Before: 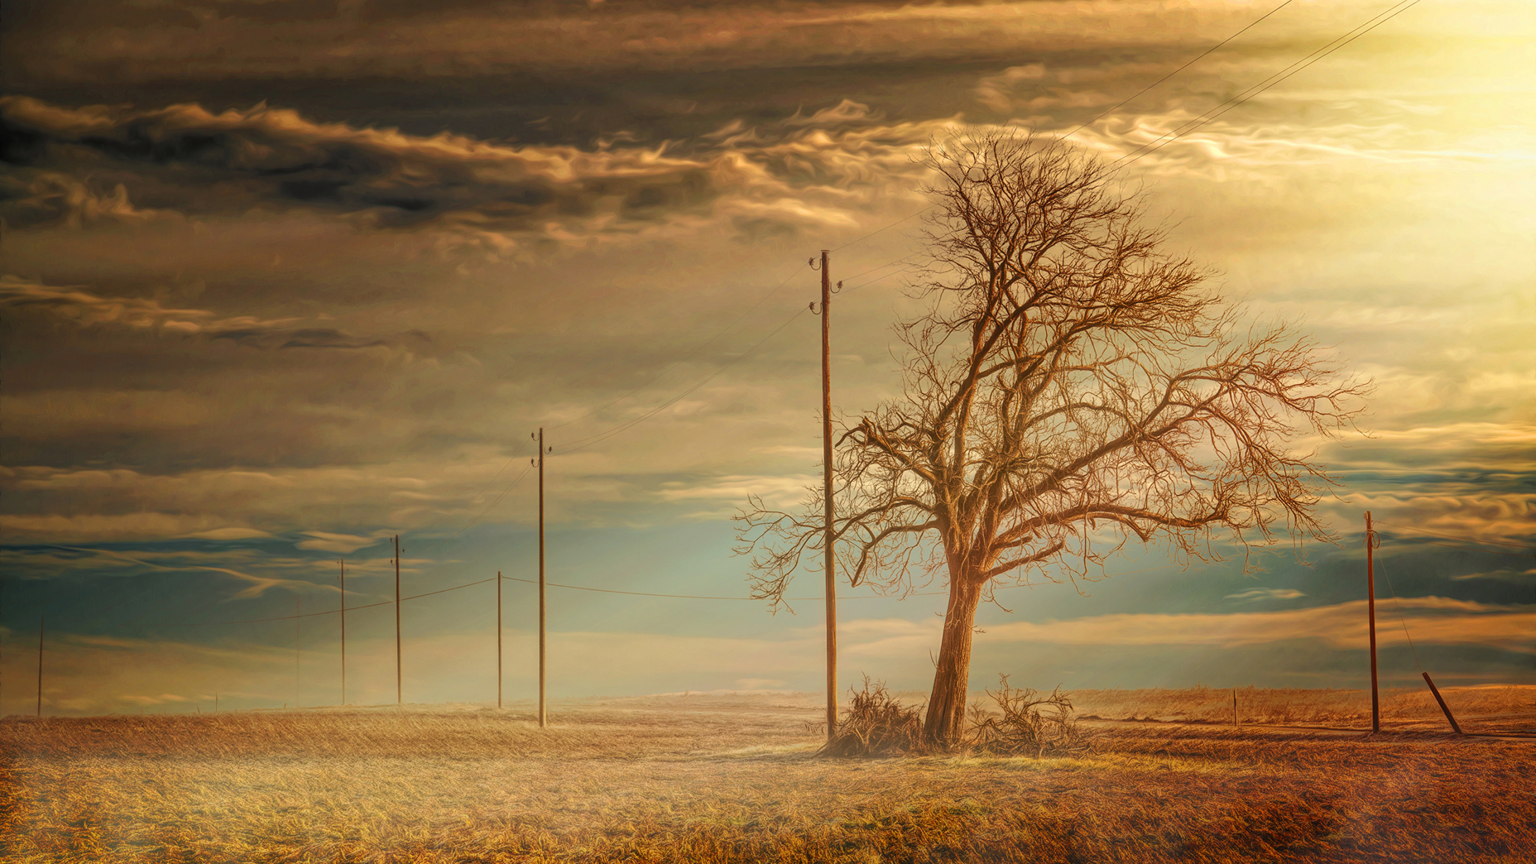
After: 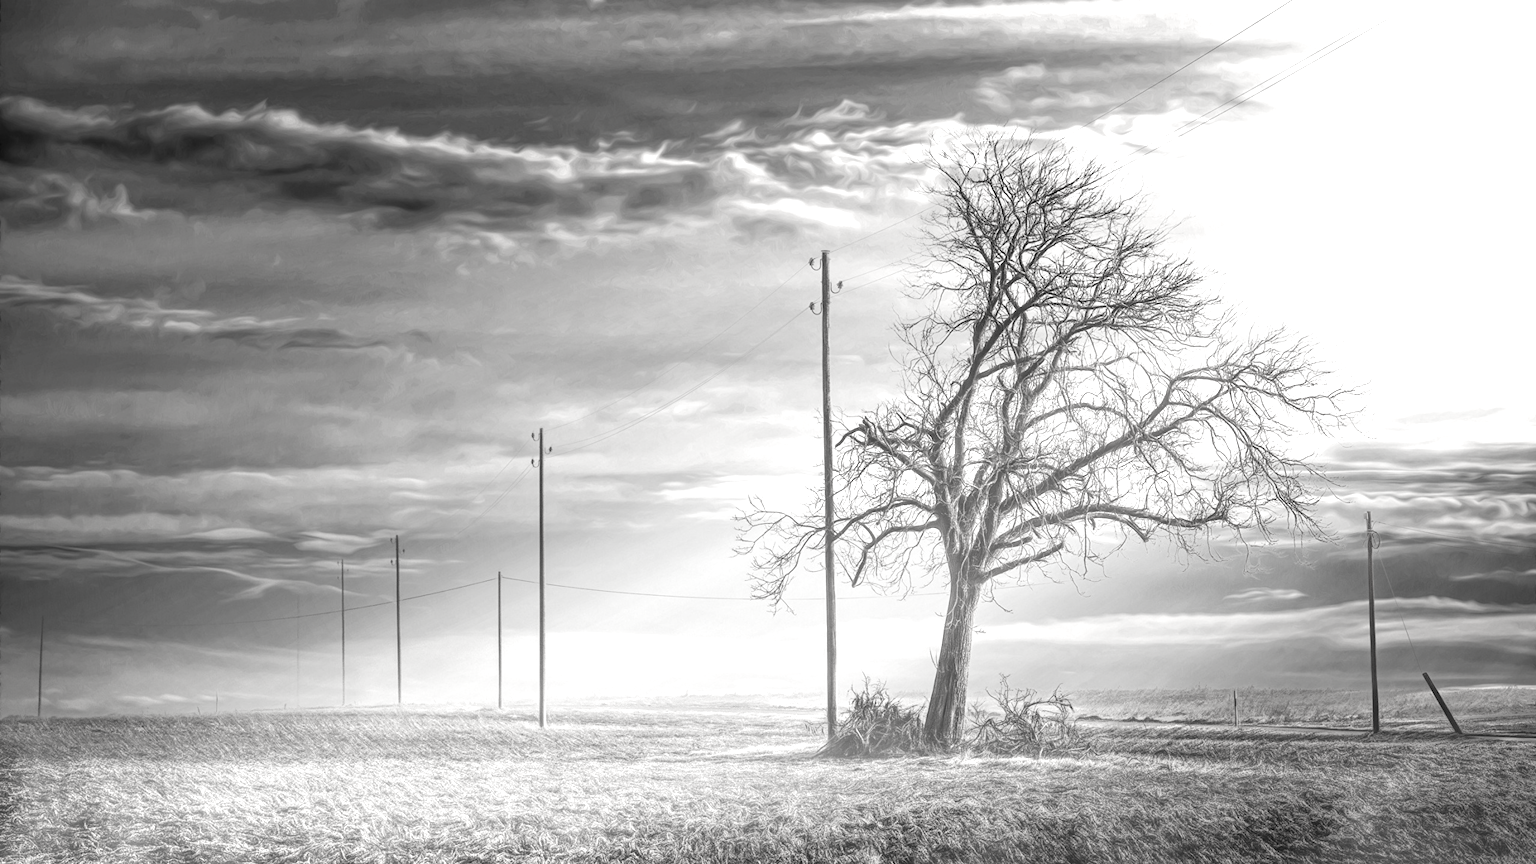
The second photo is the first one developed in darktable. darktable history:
color zones: curves: ch1 [(0.235, 0.558) (0.75, 0.5)]; ch2 [(0.25, 0.462) (0.749, 0.457)]
contrast brightness saturation: saturation -0.99
color calibration: illuminant as shot in camera, x 0.358, y 0.373, temperature 4628.91 K
exposure: black level correction 0, exposure 1.28 EV, compensate exposure bias true, compensate highlight preservation false
